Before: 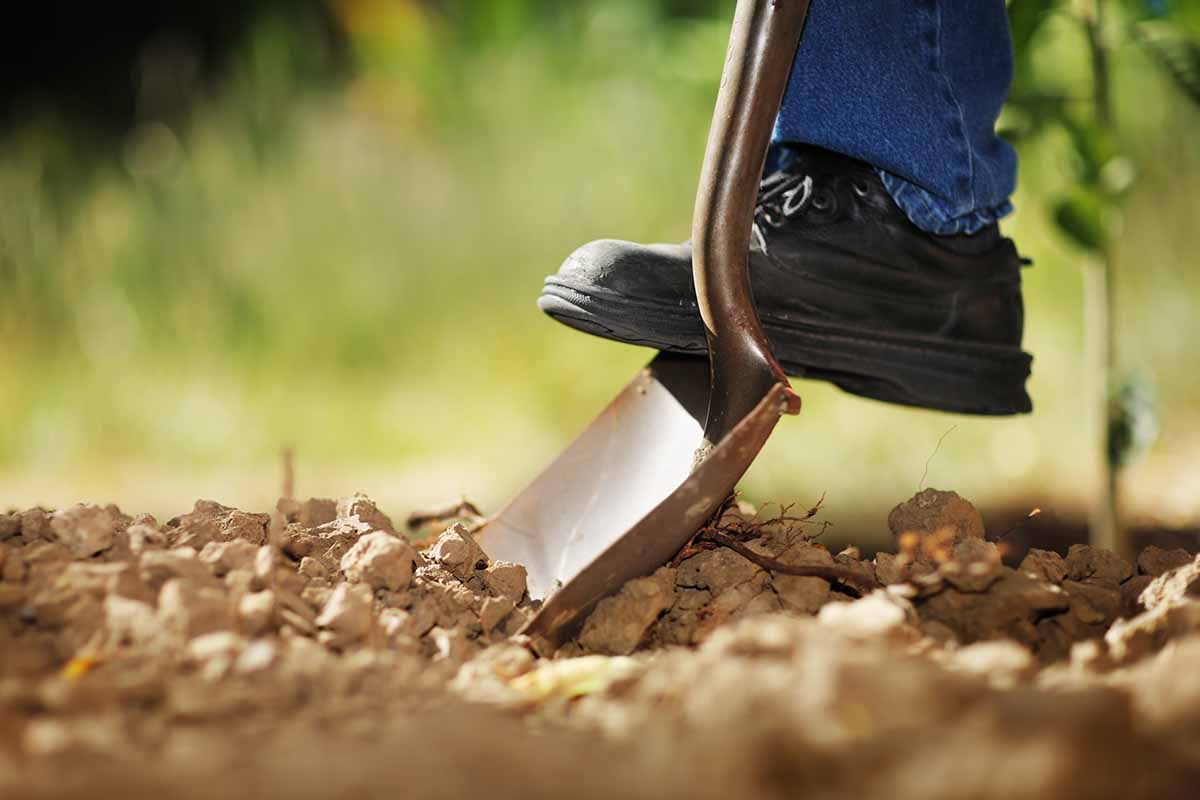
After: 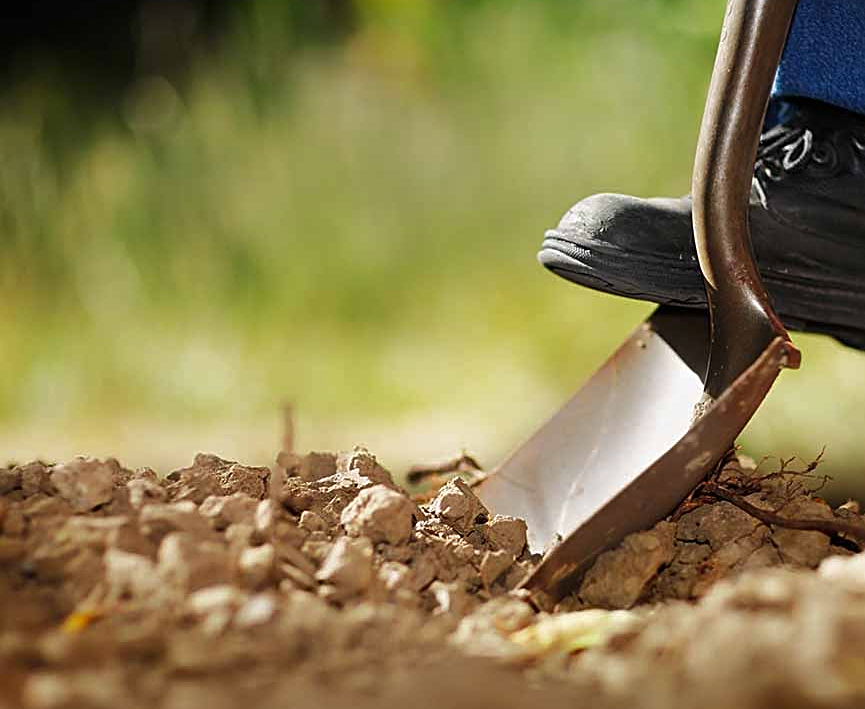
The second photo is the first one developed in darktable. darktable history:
crop: top 5.795%, right 27.858%, bottom 5.499%
sharpen: amount 0.589
tone curve: curves: ch0 [(0, 0) (0.003, 0.002) (0.011, 0.009) (0.025, 0.021) (0.044, 0.037) (0.069, 0.058) (0.1, 0.084) (0.136, 0.114) (0.177, 0.149) (0.224, 0.188) (0.277, 0.232) (0.335, 0.281) (0.399, 0.341) (0.468, 0.416) (0.543, 0.496) (0.623, 0.574) (0.709, 0.659) (0.801, 0.754) (0.898, 0.876) (1, 1)], color space Lab, independent channels, preserve colors none
